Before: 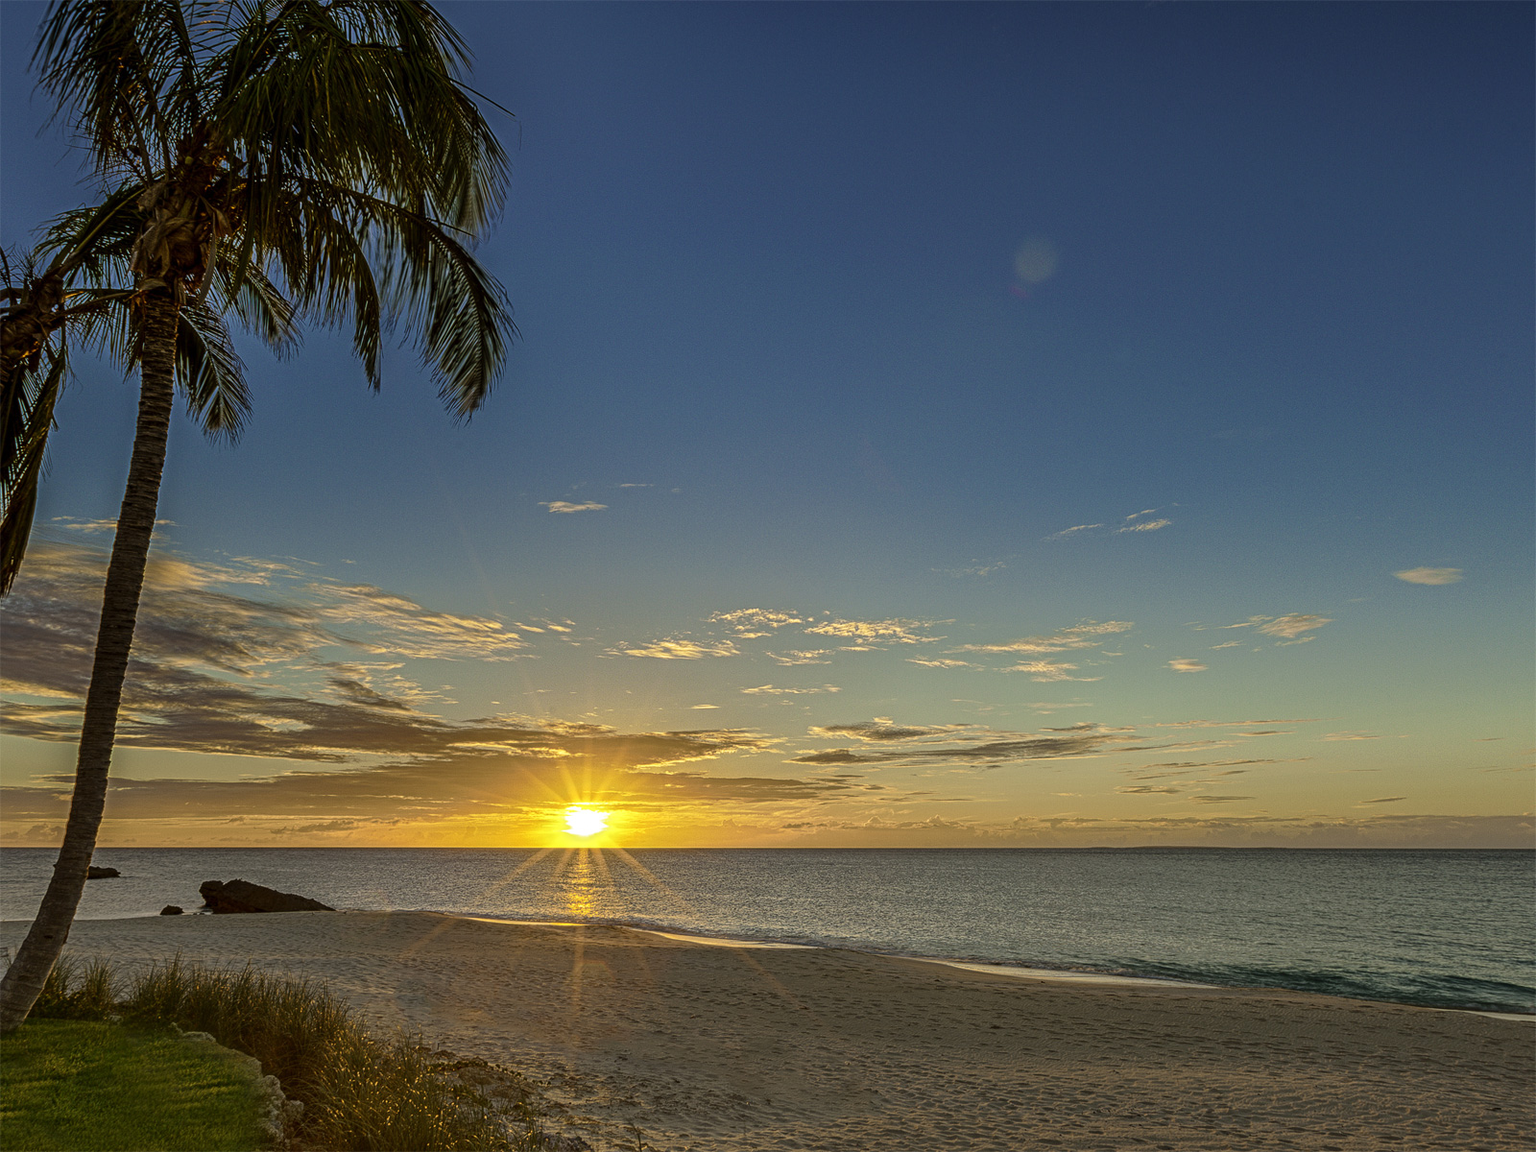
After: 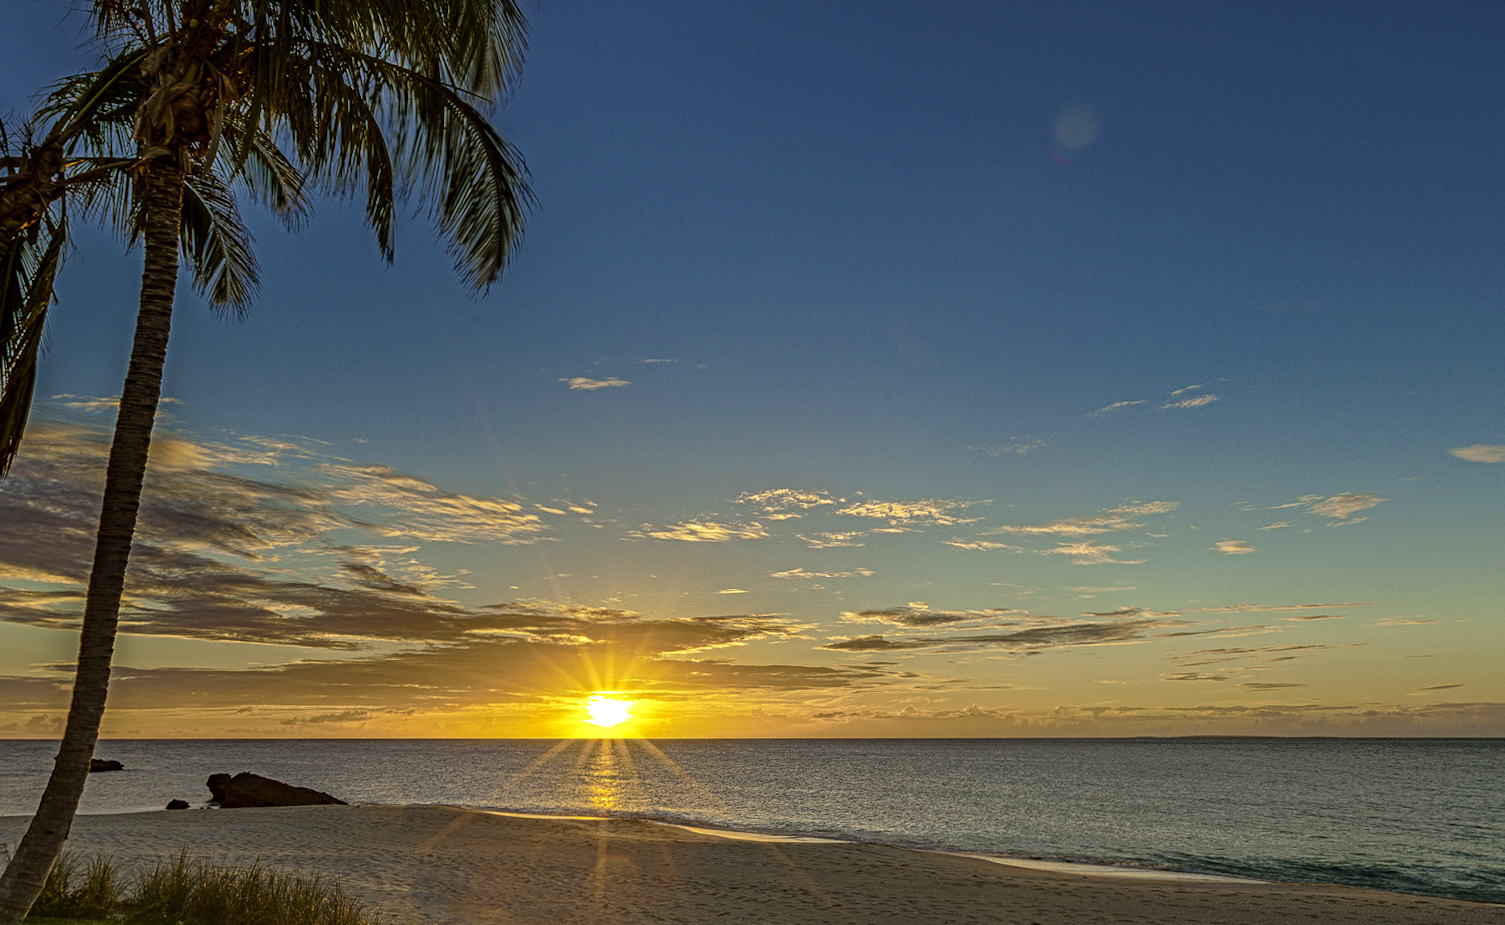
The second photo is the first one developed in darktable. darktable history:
crop and rotate: angle 0.114°, top 12.041%, right 5.68%, bottom 10.615%
haze removal: compatibility mode true, adaptive false
